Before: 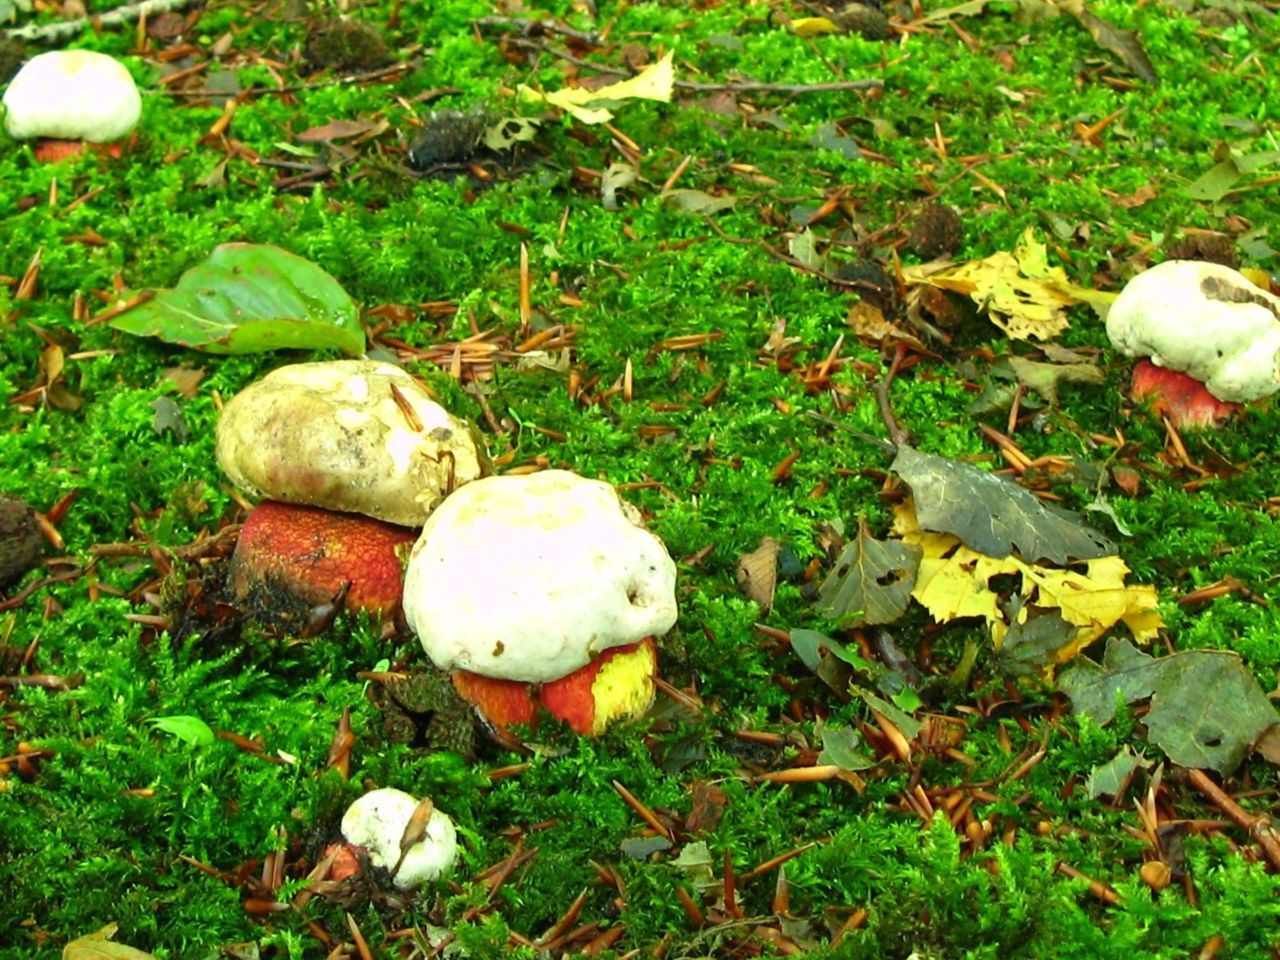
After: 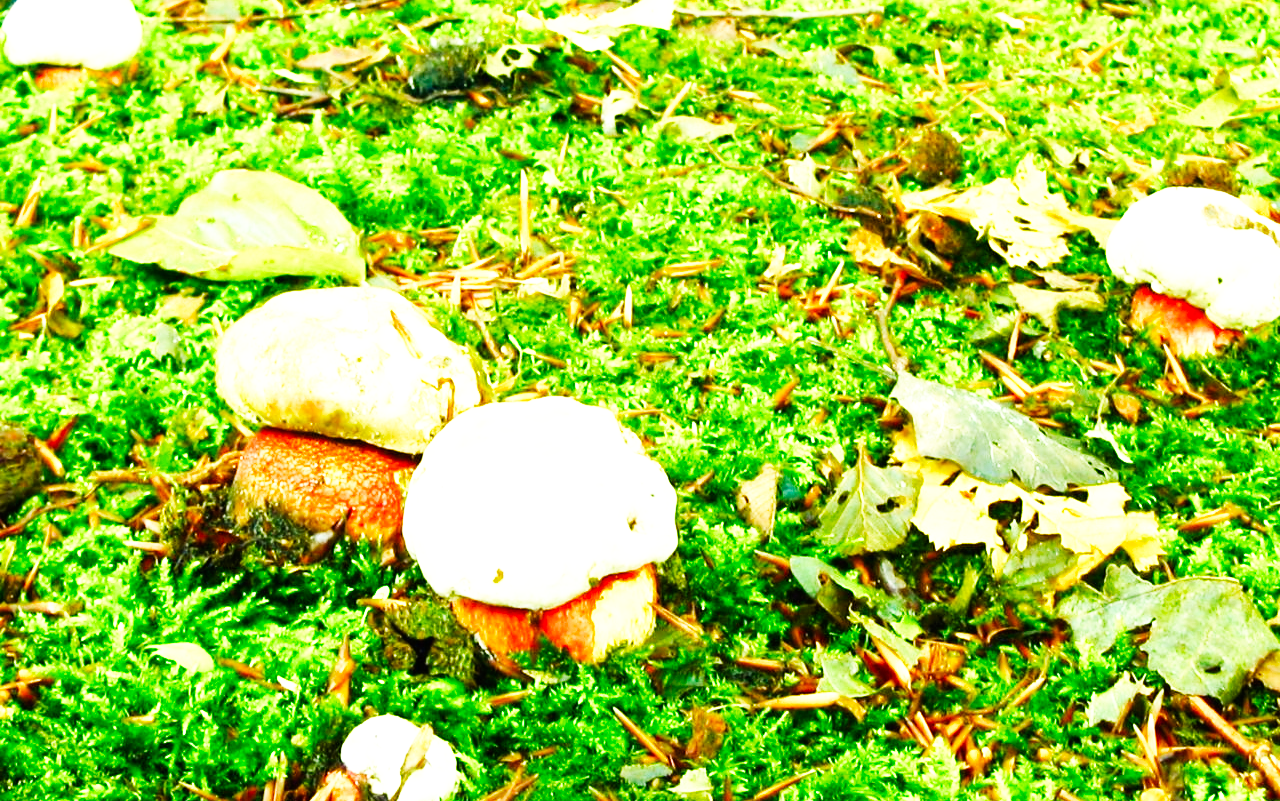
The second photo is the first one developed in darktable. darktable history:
crop: top 7.625%, bottom 8.027%
base curve: curves: ch0 [(0, 0) (0.007, 0.004) (0.027, 0.03) (0.046, 0.07) (0.207, 0.54) (0.442, 0.872) (0.673, 0.972) (1, 1)], preserve colors none
exposure: black level correction 0.001, exposure 0.5 EV, compensate exposure bias true, compensate highlight preservation false
color balance rgb: linear chroma grading › shadows 32%, linear chroma grading › global chroma -2%, linear chroma grading › mid-tones 4%, perceptual saturation grading › global saturation -2%, perceptual saturation grading › highlights -8%, perceptual saturation grading › mid-tones 8%, perceptual saturation grading › shadows 4%, perceptual brilliance grading › highlights 8%, perceptual brilliance grading › mid-tones 4%, perceptual brilliance grading › shadows 2%, global vibrance 16%, saturation formula JzAzBz (2021)
